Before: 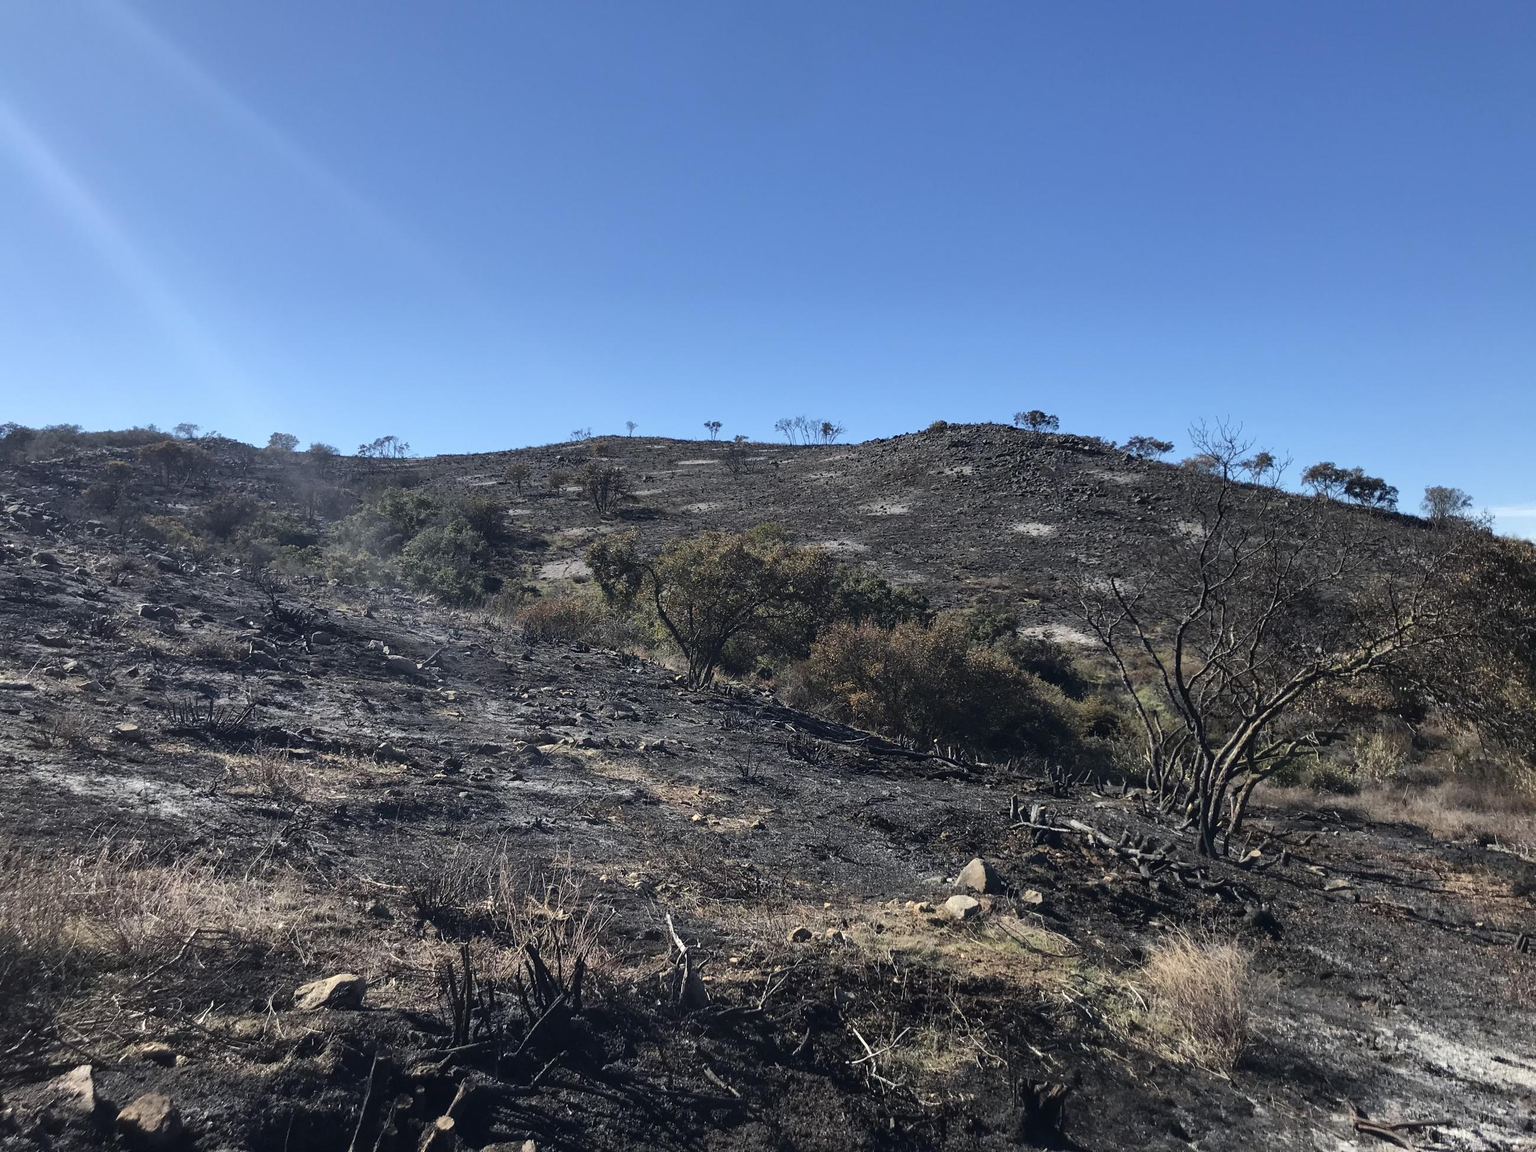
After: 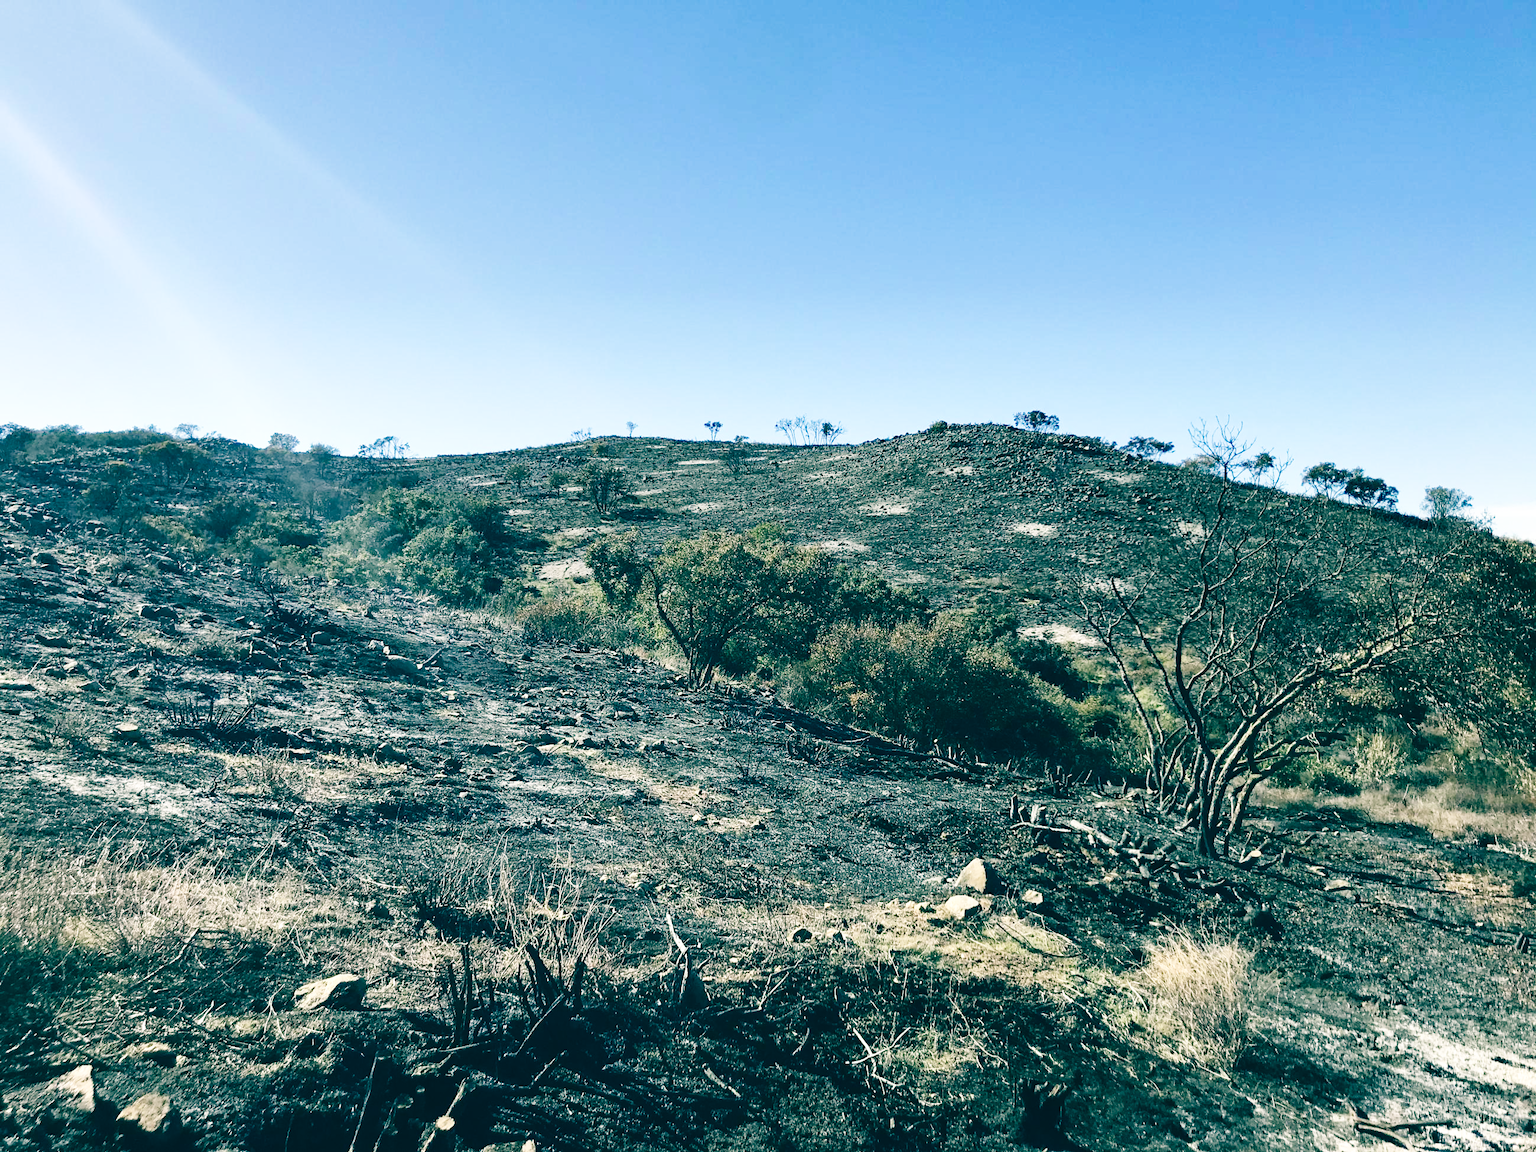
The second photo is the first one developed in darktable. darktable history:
color balance: lift [1.005, 0.99, 1.007, 1.01], gamma [1, 0.979, 1.011, 1.021], gain [0.923, 1.098, 1.025, 0.902], input saturation 90.45%, contrast 7.73%, output saturation 105.91%
base curve: curves: ch0 [(0, 0.003) (0.001, 0.002) (0.006, 0.004) (0.02, 0.022) (0.048, 0.086) (0.094, 0.234) (0.162, 0.431) (0.258, 0.629) (0.385, 0.8) (0.548, 0.918) (0.751, 0.988) (1, 1)], preserve colors none
haze removal: compatibility mode true, adaptive false
